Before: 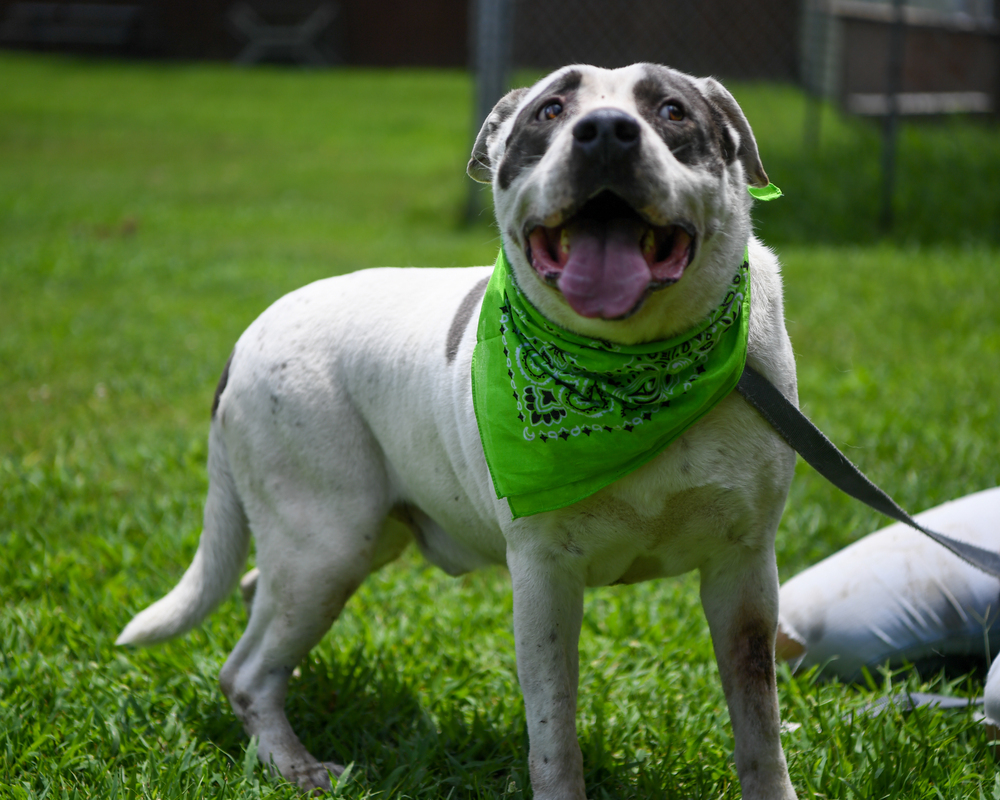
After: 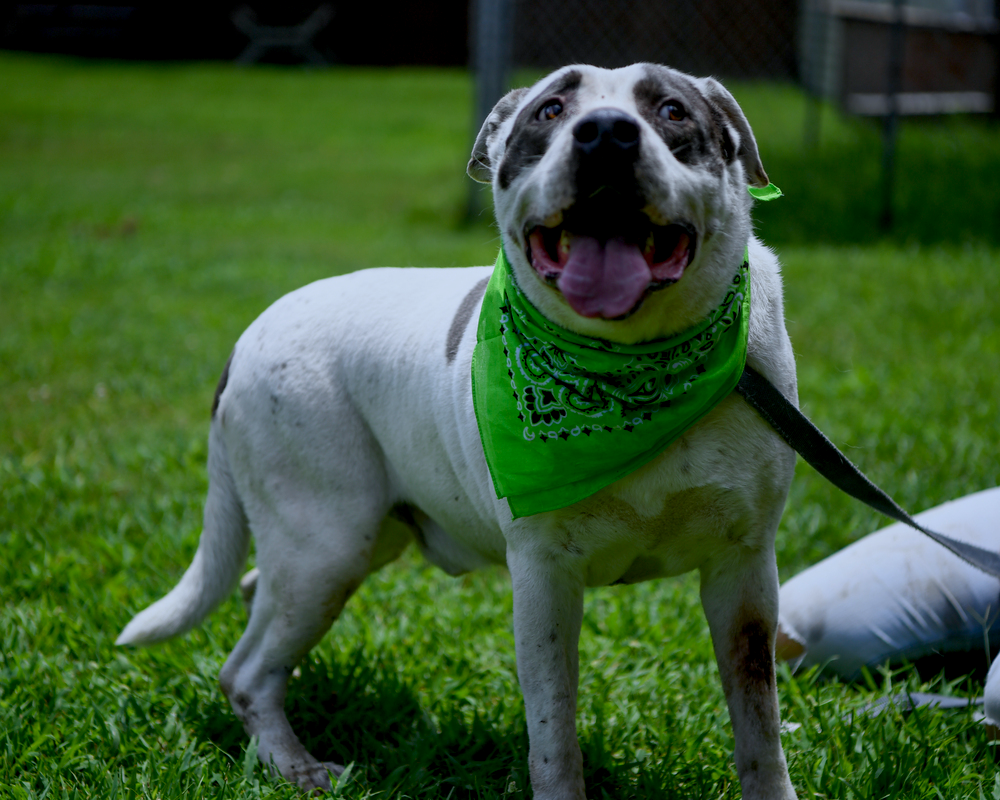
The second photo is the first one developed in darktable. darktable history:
exposure: black level correction 0.011, exposure -0.477 EV, compensate highlight preservation false
color calibration: x 0.37, y 0.382, temperature 4315.41 K
